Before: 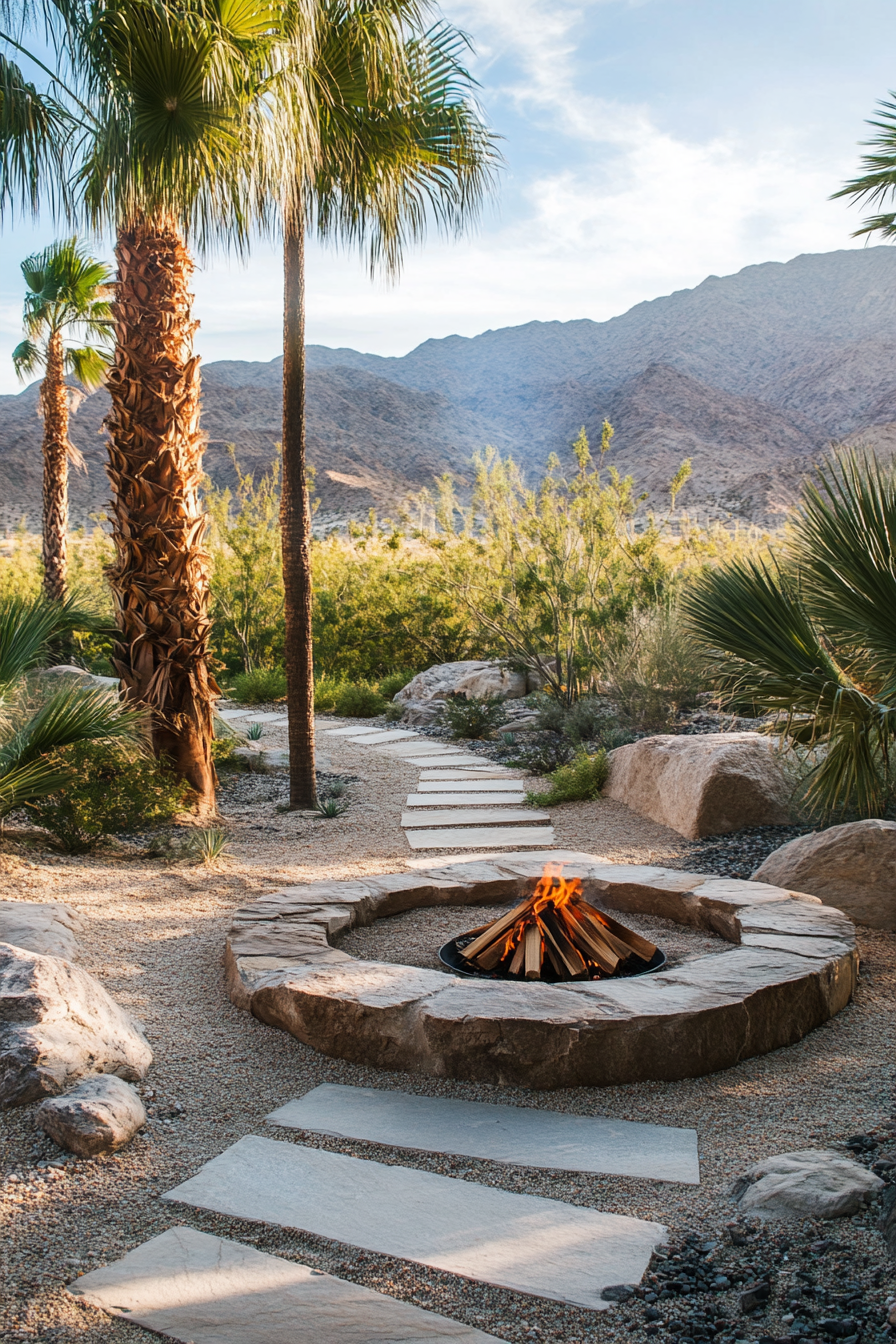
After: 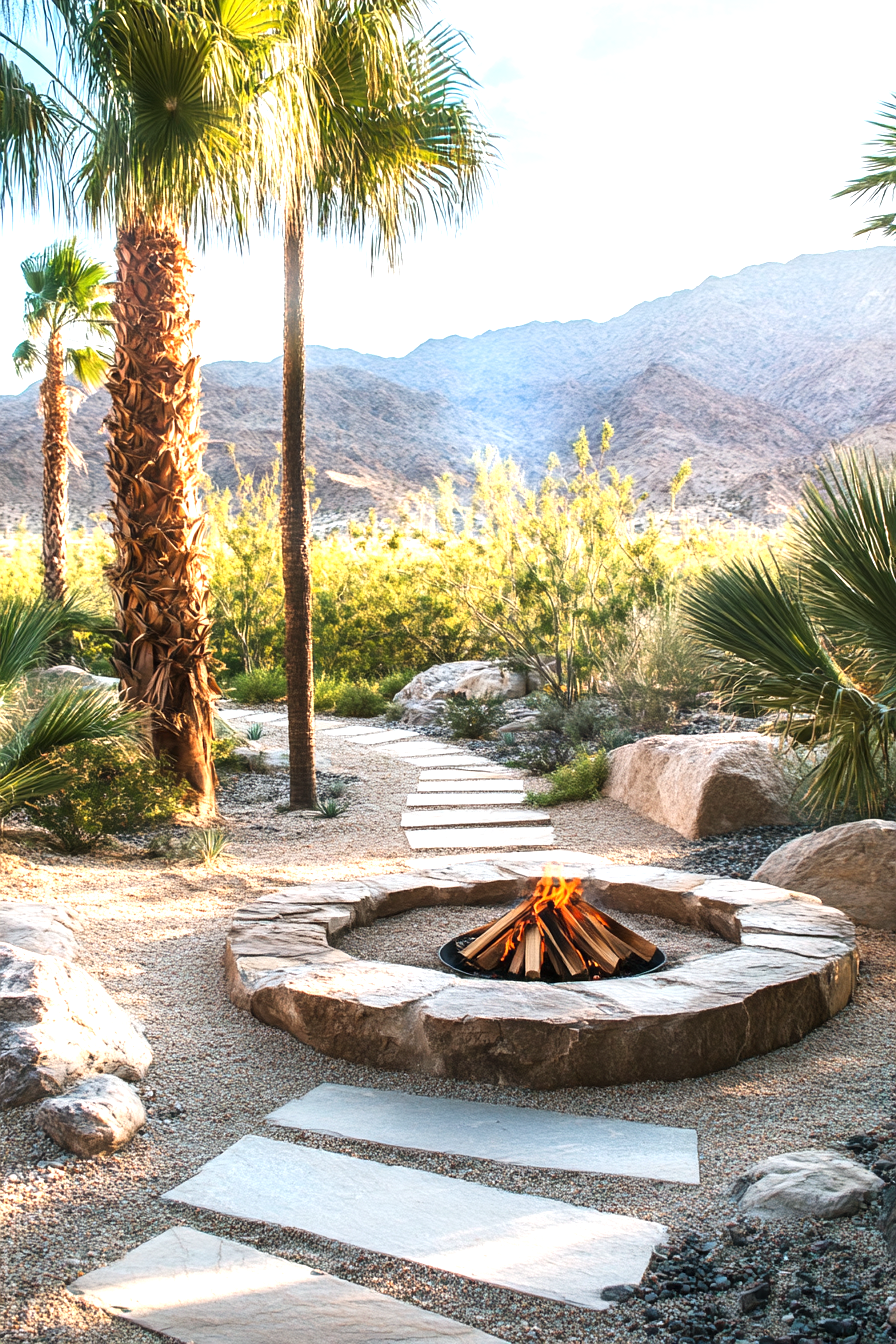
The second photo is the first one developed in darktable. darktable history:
exposure: exposure 0.602 EV, compensate highlight preservation false
tone equalizer: -8 EV -0.391 EV, -7 EV -0.428 EV, -6 EV -0.369 EV, -5 EV -0.201 EV, -3 EV 0.21 EV, -2 EV 0.357 EV, -1 EV 0.392 EV, +0 EV 0.396 EV, smoothing diameter 24.91%, edges refinement/feathering 12.03, preserve details guided filter
